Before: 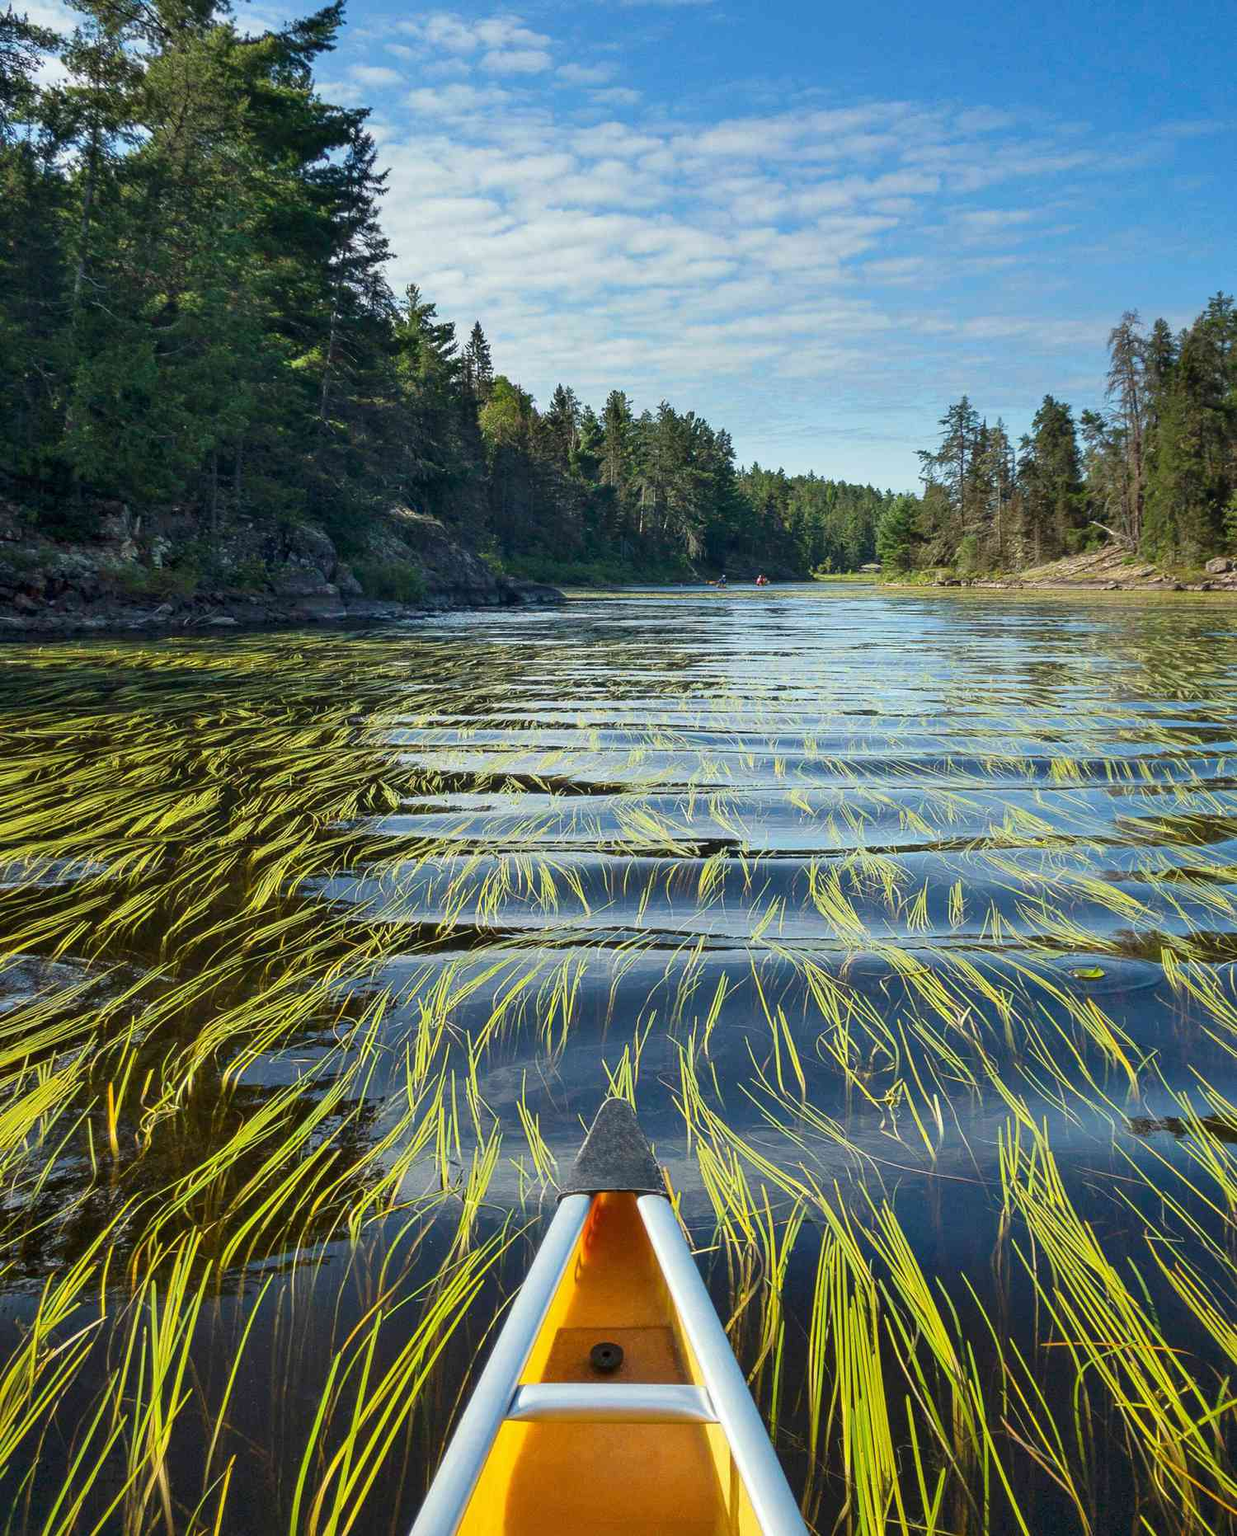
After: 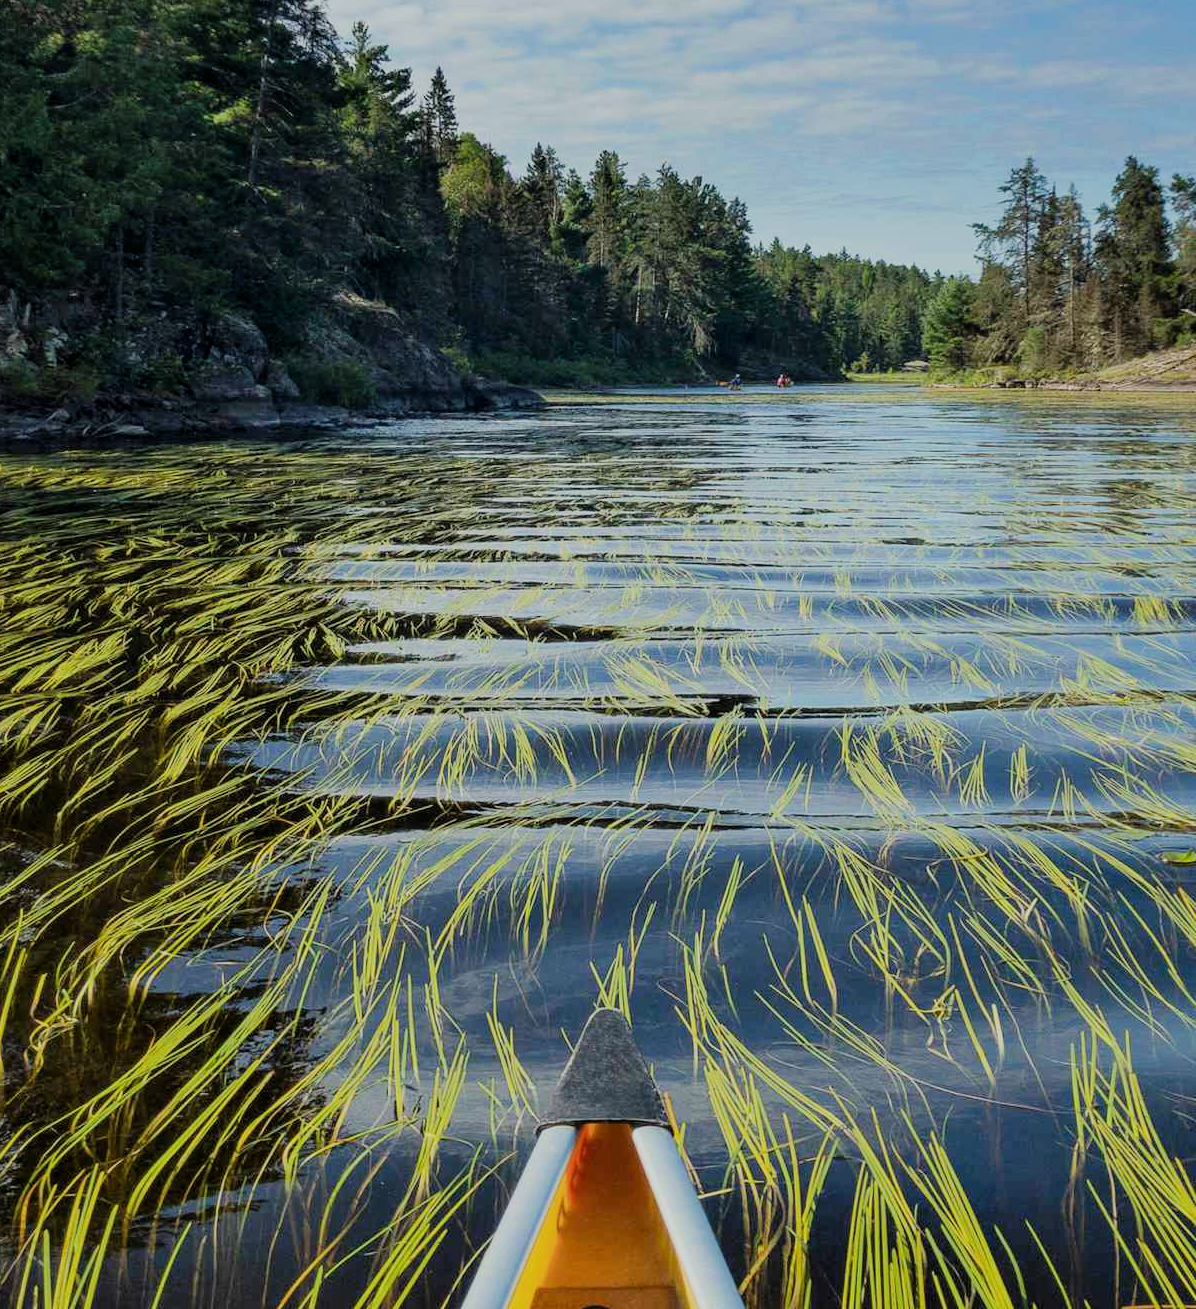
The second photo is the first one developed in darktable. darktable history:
crop: left 9.343%, top 17.367%, right 10.921%, bottom 12.324%
tone equalizer: edges refinement/feathering 500, mask exposure compensation -1.57 EV, preserve details no
filmic rgb: black relative exposure -6.66 EV, white relative exposure 4.56 EV, hardness 3.27
